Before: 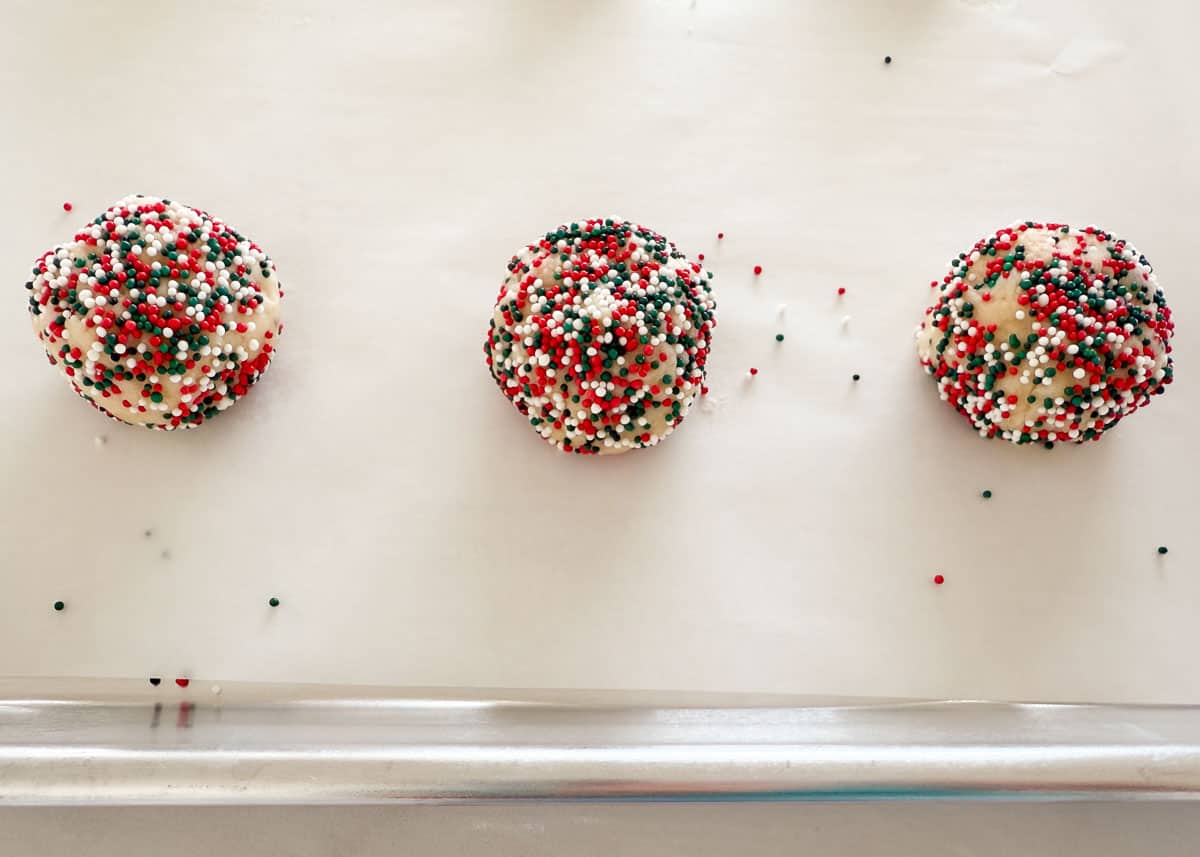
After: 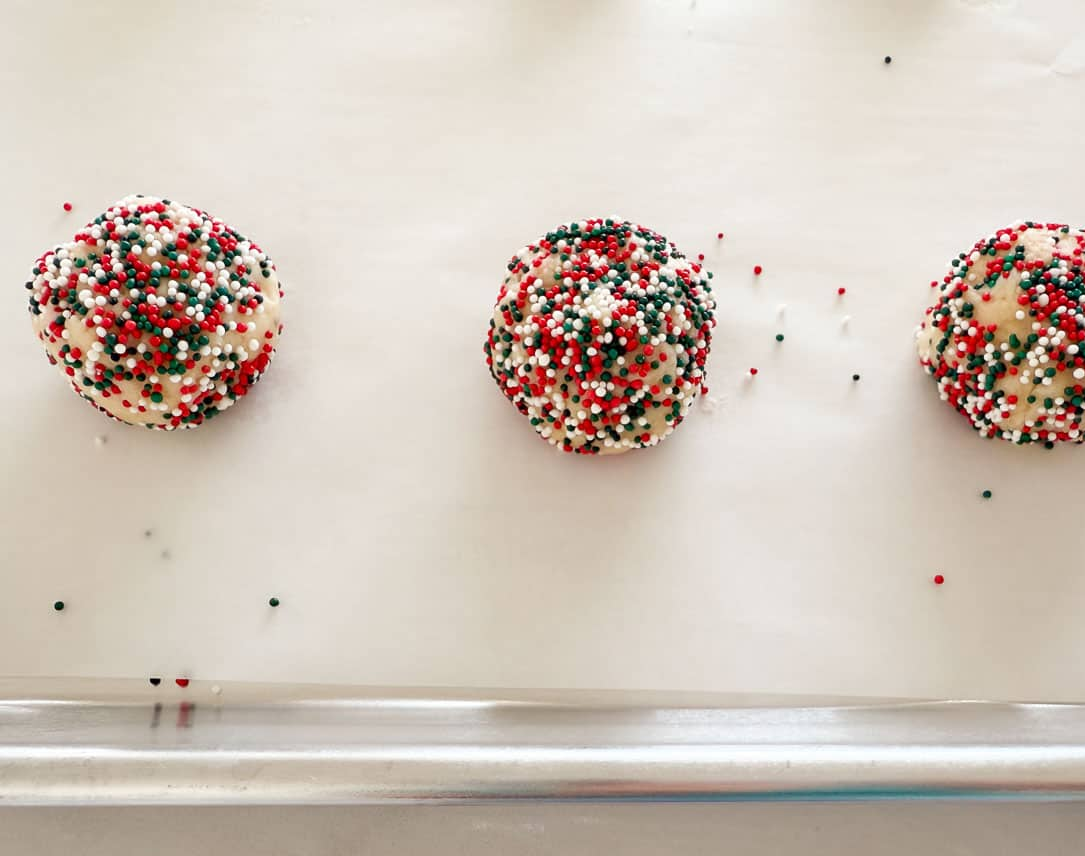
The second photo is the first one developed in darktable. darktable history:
exposure: compensate highlight preservation false
crop: right 9.509%, bottom 0.031%
